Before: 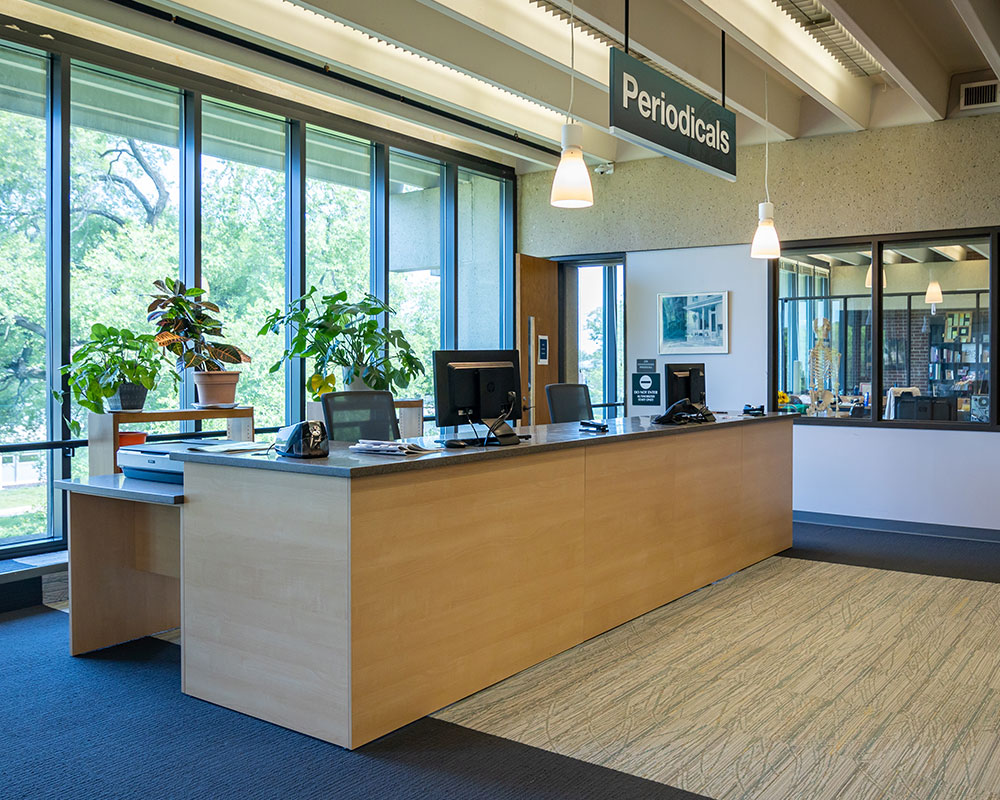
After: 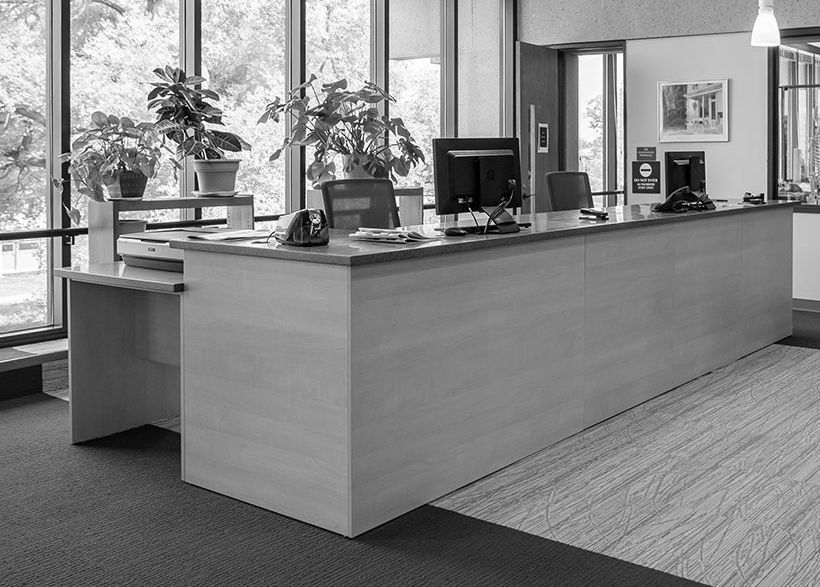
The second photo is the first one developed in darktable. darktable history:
crop: top 26.531%, right 17.959%
color calibration: illuminant as shot in camera, x 0.358, y 0.373, temperature 4628.91 K
monochrome: on, module defaults
